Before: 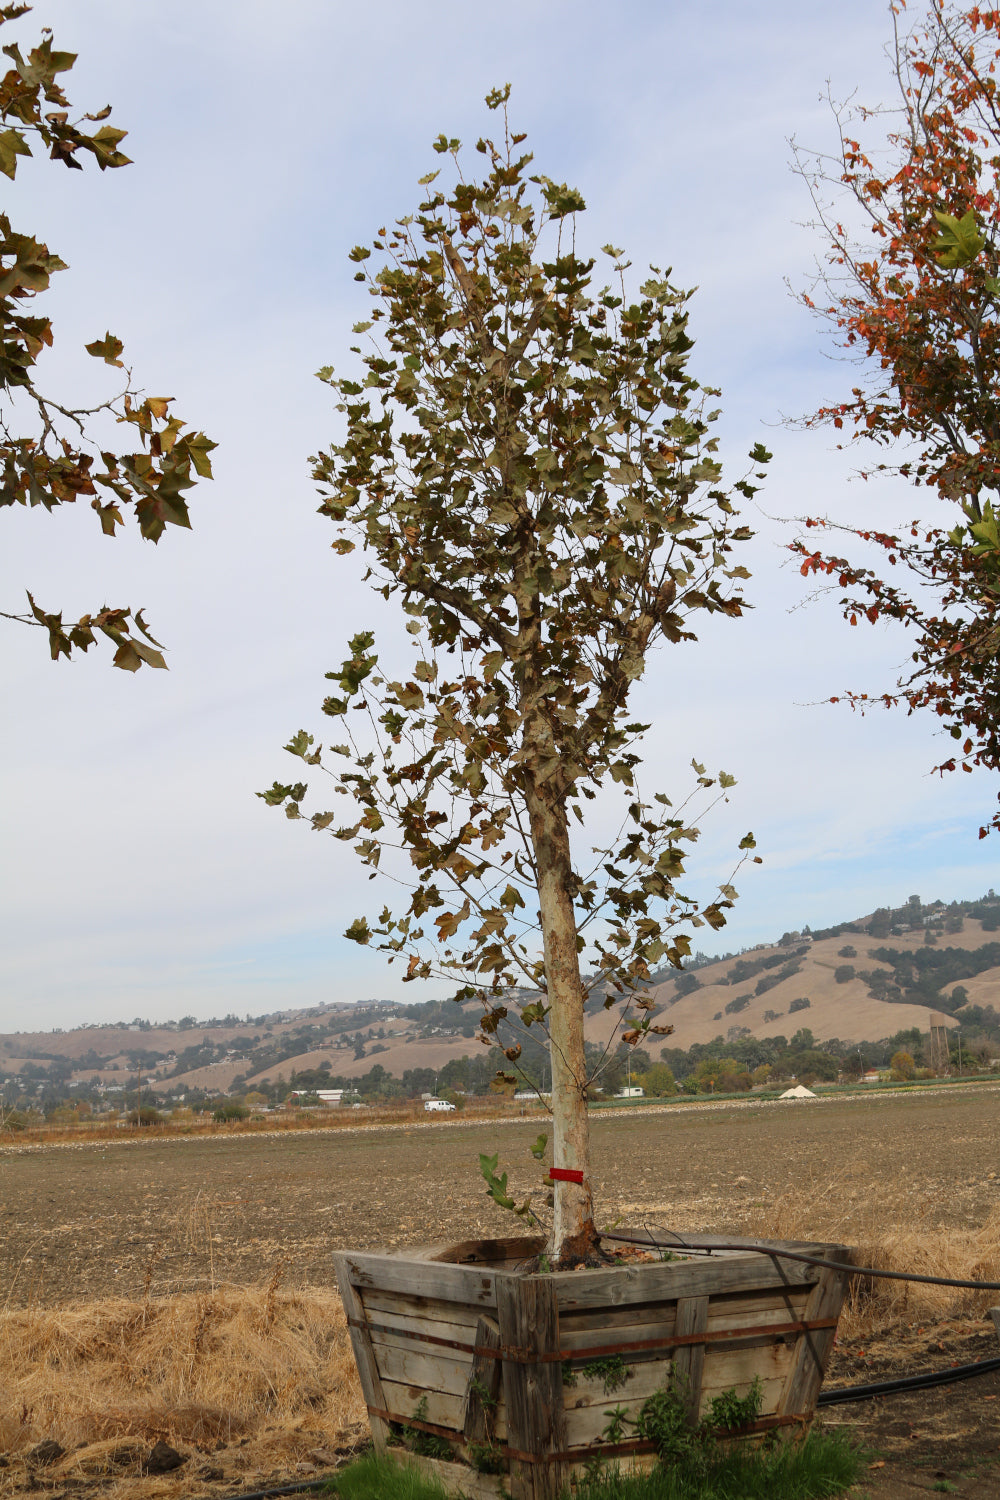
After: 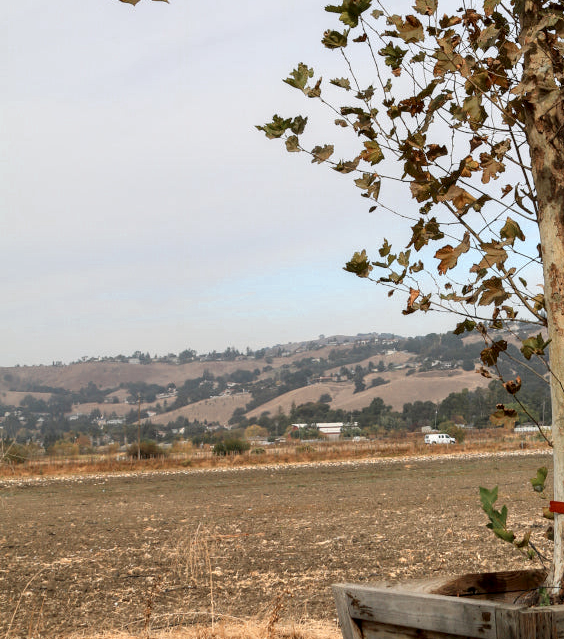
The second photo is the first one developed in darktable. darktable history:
crop: top 44.483%, right 43.593%, bottom 12.892%
local contrast: highlights 25%, shadows 75%, midtone range 0.75
color zones: curves: ch0 [(0.018, 0.548) (0.197, 0.654) (0.425, 0.447) (0.605, 0.658) (0.732, 0.579)]; ch1 [(0.105, 0.531) (0.224, 0.531) (0.386, 0.39) (0.618, 0.456) (0.732, 0.456) (0.956, 0.421)]; ch2 [(0.039, 0.583) (0.215, 0.465) (0.399, 0.544) (0.465, 0.548) (0.614, 0.447) (0.724, 0.43) (0.882, 0.623) (0.956, 0.632)]
